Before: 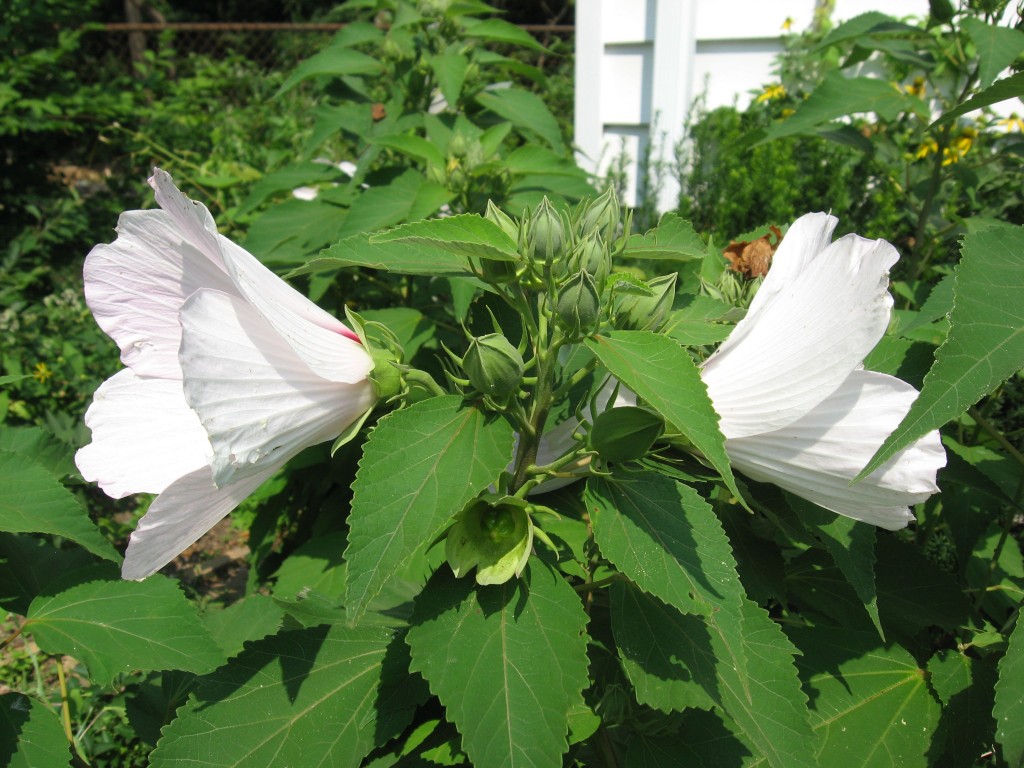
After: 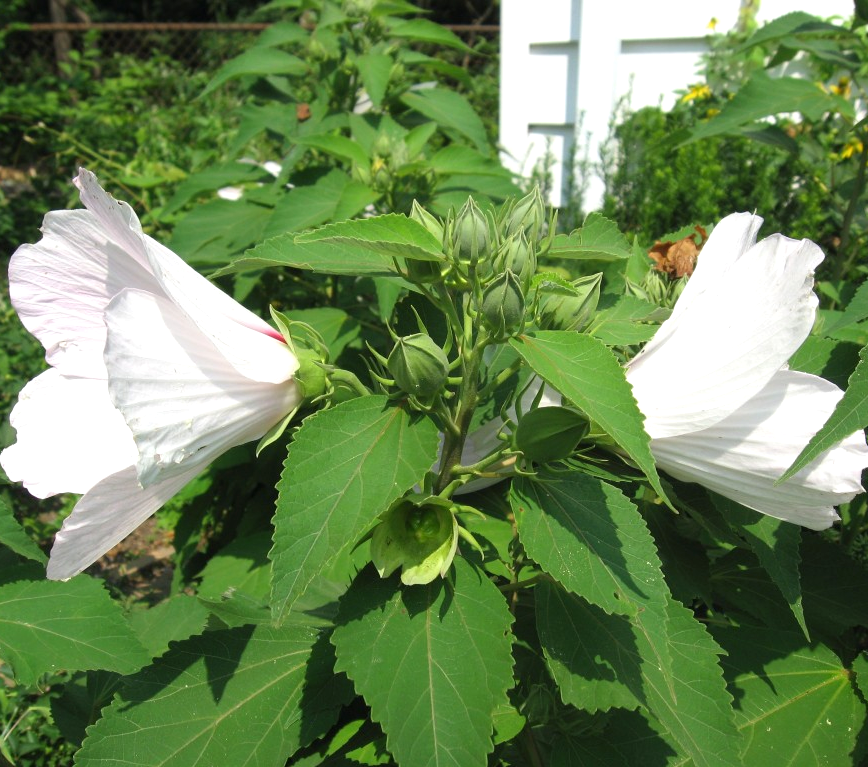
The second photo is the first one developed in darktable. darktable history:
crop: left 7.391%, right 7.802%
exposure: exposure 0.29 EV, compensate highlight preservation false
